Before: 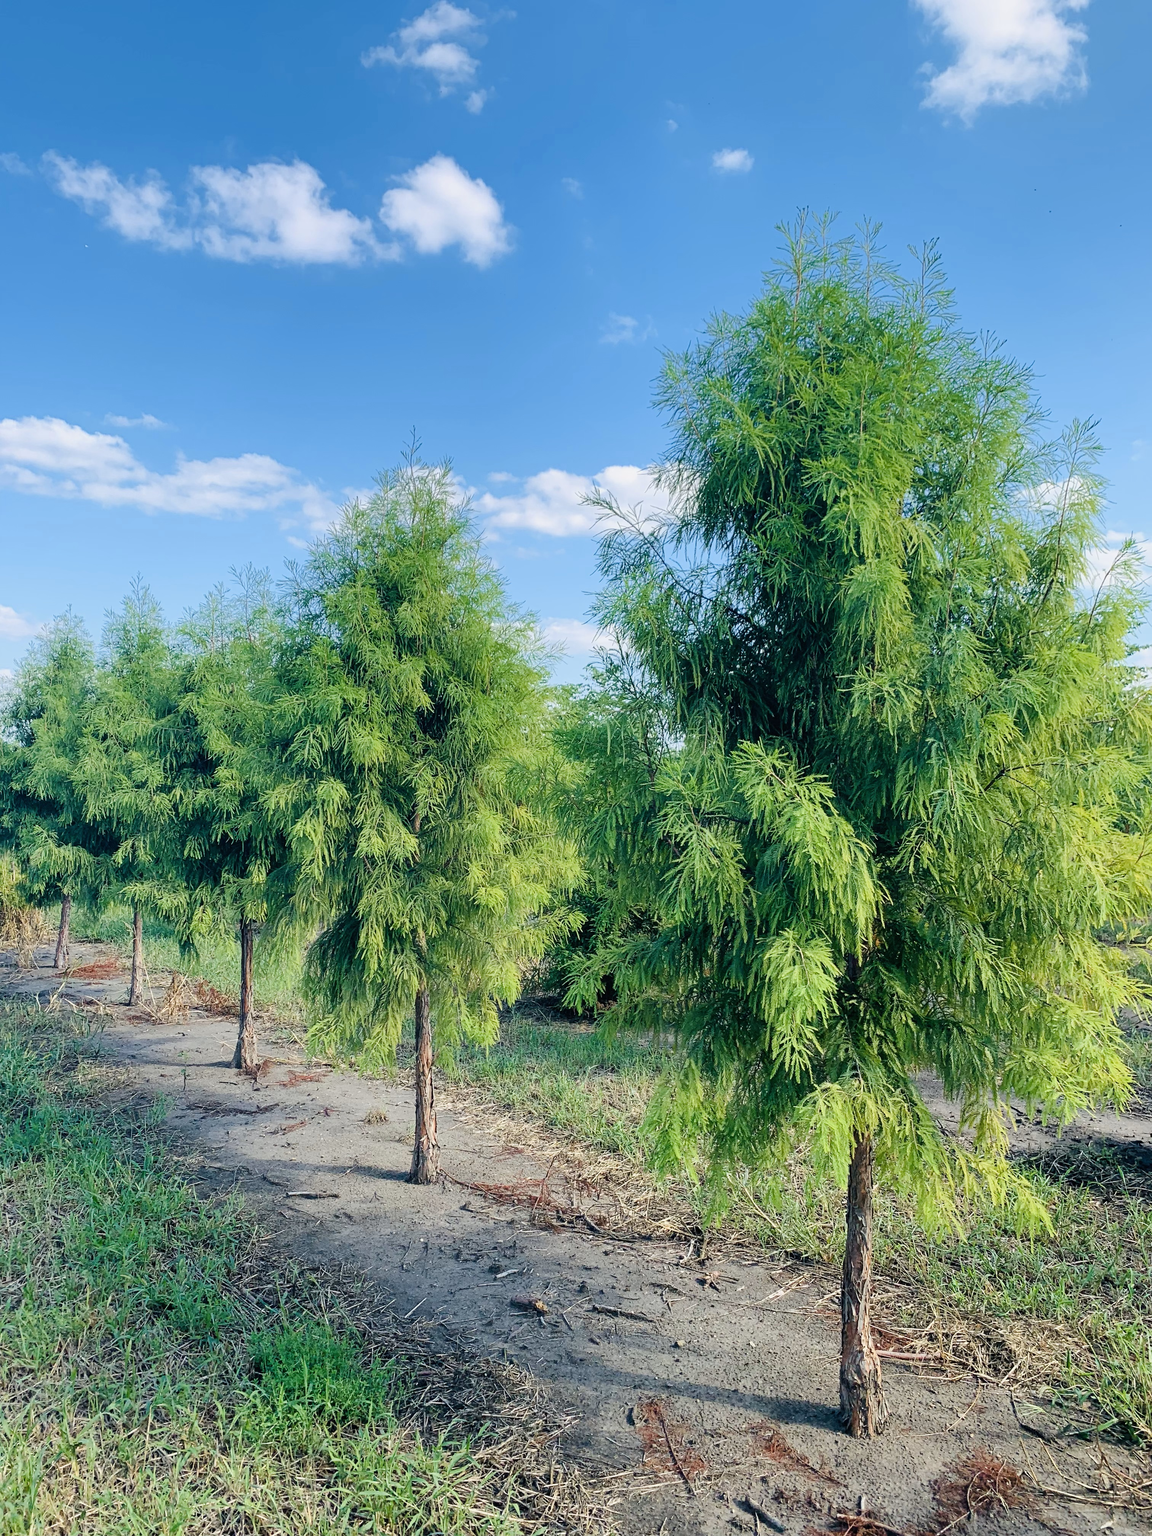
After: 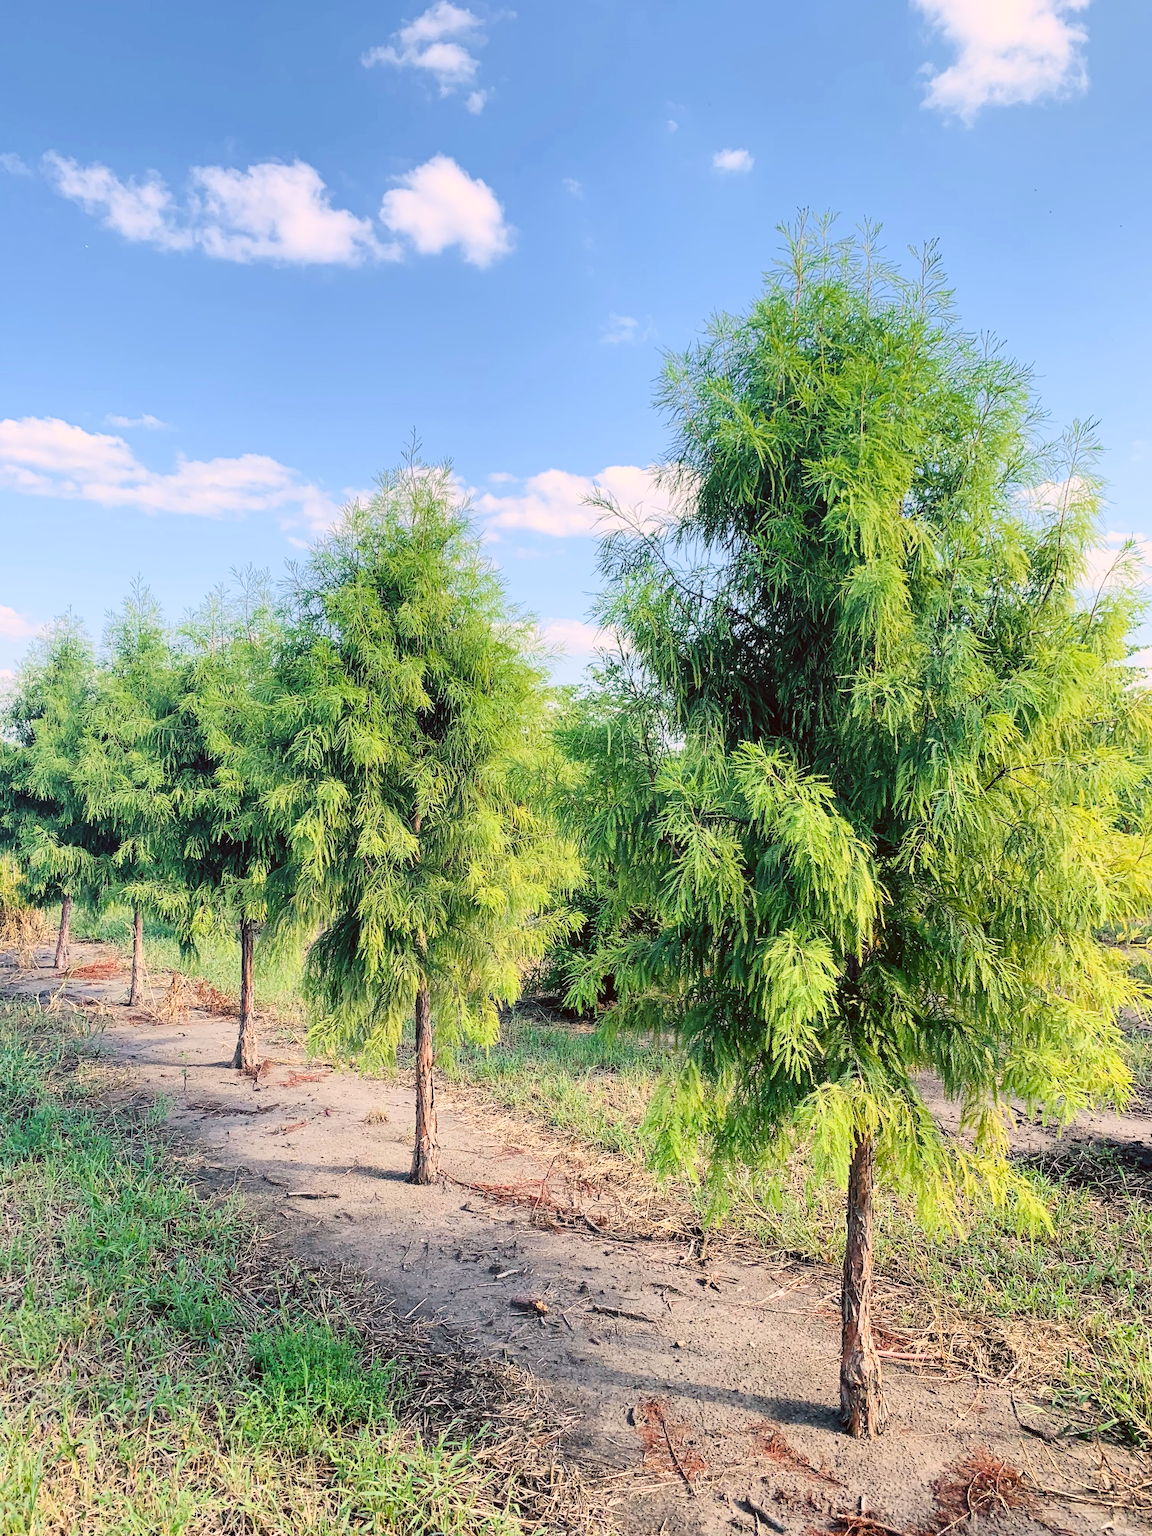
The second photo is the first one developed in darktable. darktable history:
contrast brightness saturation: contrast 0.2, brightness 0.16, saturation 0.22
color correction: highlights a* 10.21, highlights b* 9.79, shadows a* 8.61, shadows b* 7.88, saturation 0.8
color balance rgb: on, module defaults
